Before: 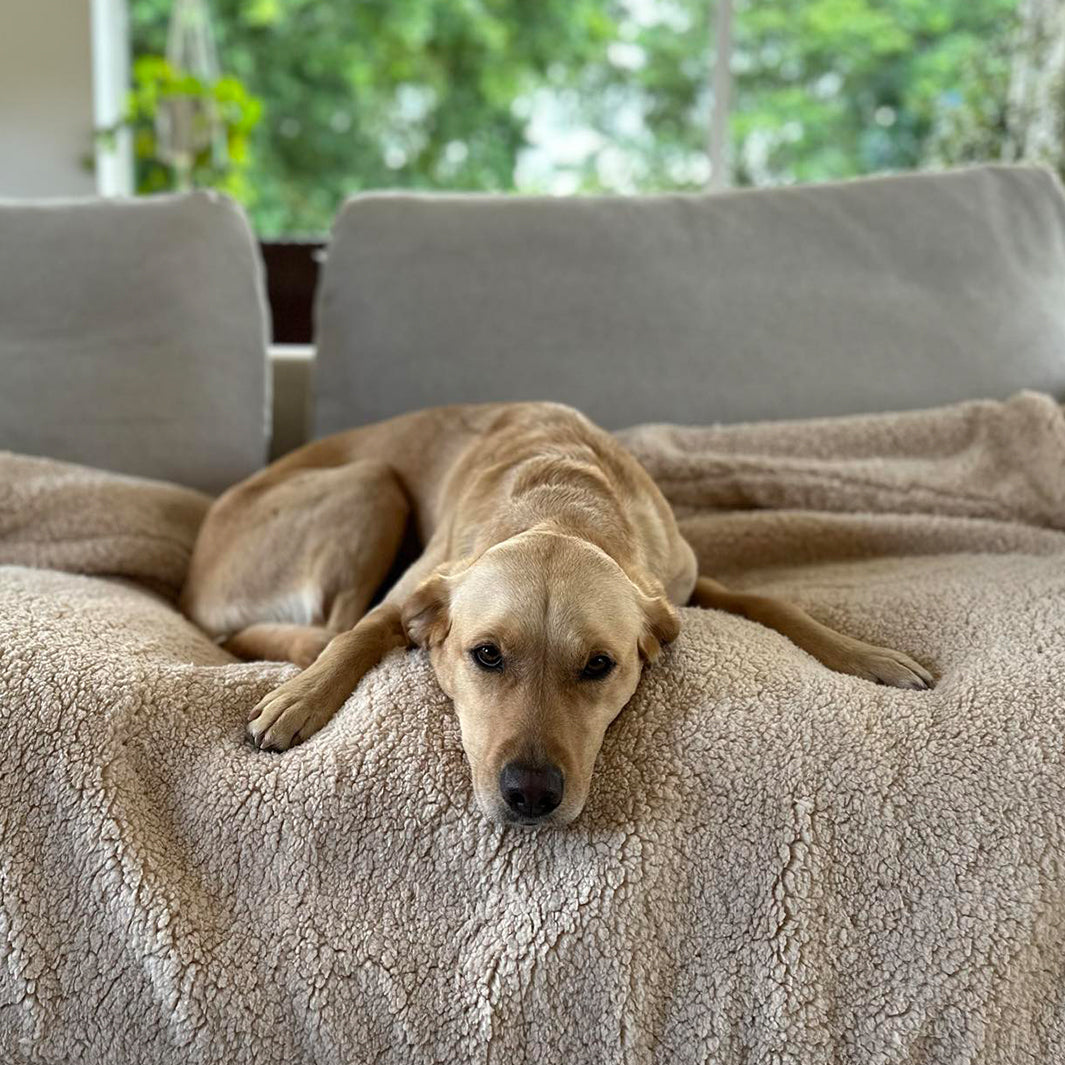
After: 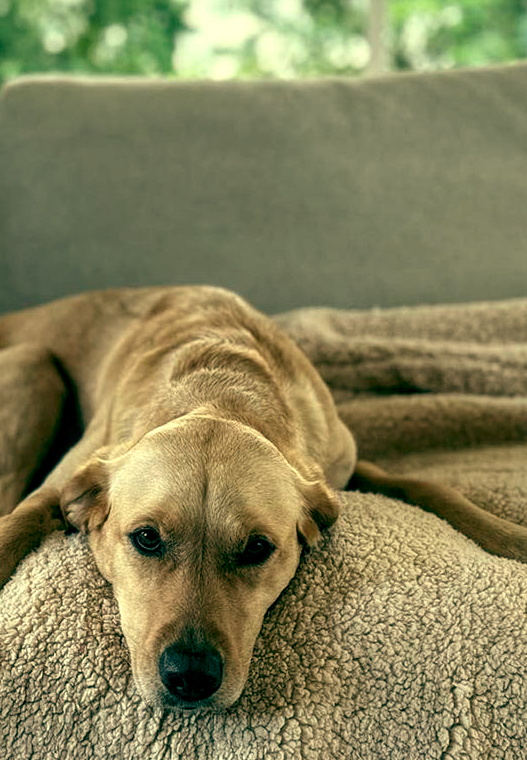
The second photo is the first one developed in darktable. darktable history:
color balance: mode lift, gamma, gain (sRGB), lift [1, 0.69, 1, 1], gamma [1, 1.482, 1, 1], gain [1, 1, 1, 0.802]
local contrast: detail 130%
crop: left 32.075%, top 10.976%, right 18.355%, bottom 17.596%
